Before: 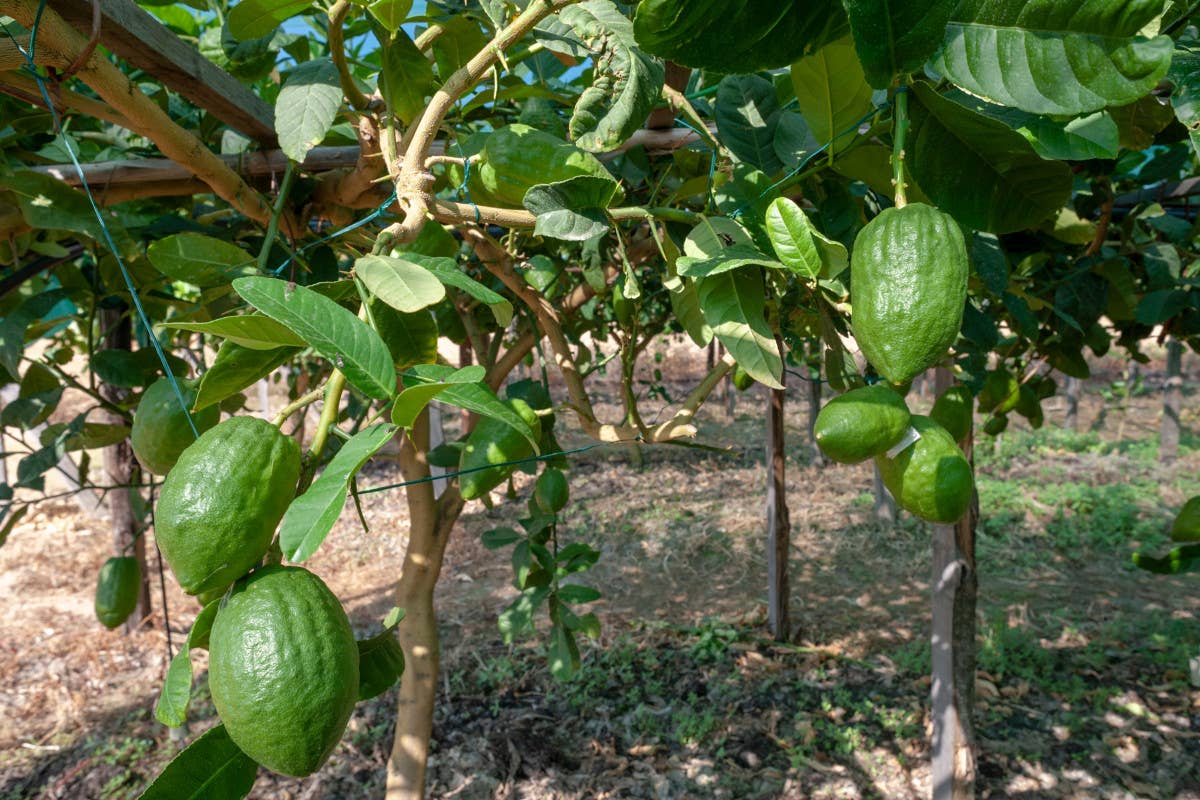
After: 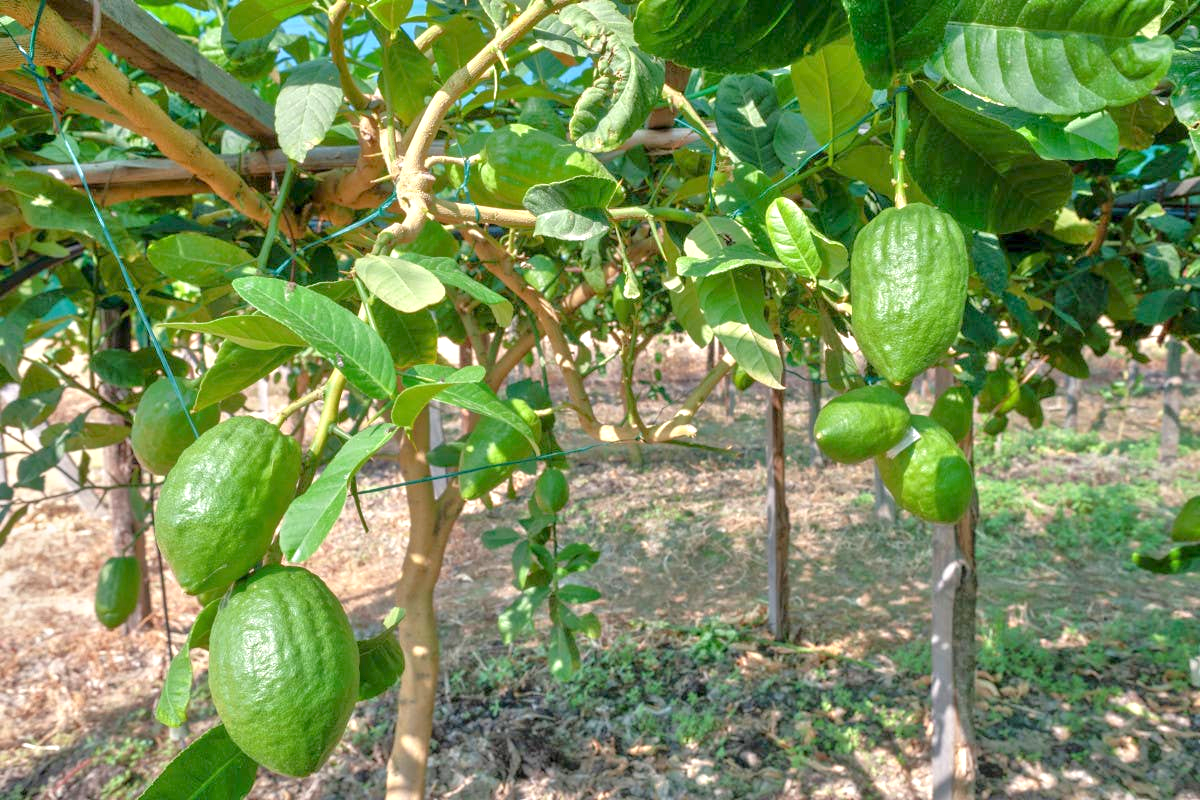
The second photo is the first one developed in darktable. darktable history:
tone equalizer: -8 EV 1.96 EV, -7 EV 1.99 EV, -6 EV 1.98 EV, -5 EV 1.99 EV, -4 EV 1.96 EV, -3 EV 1.48 EV, -2 EV 0.982 EV, -1 EV 0.511 EV
